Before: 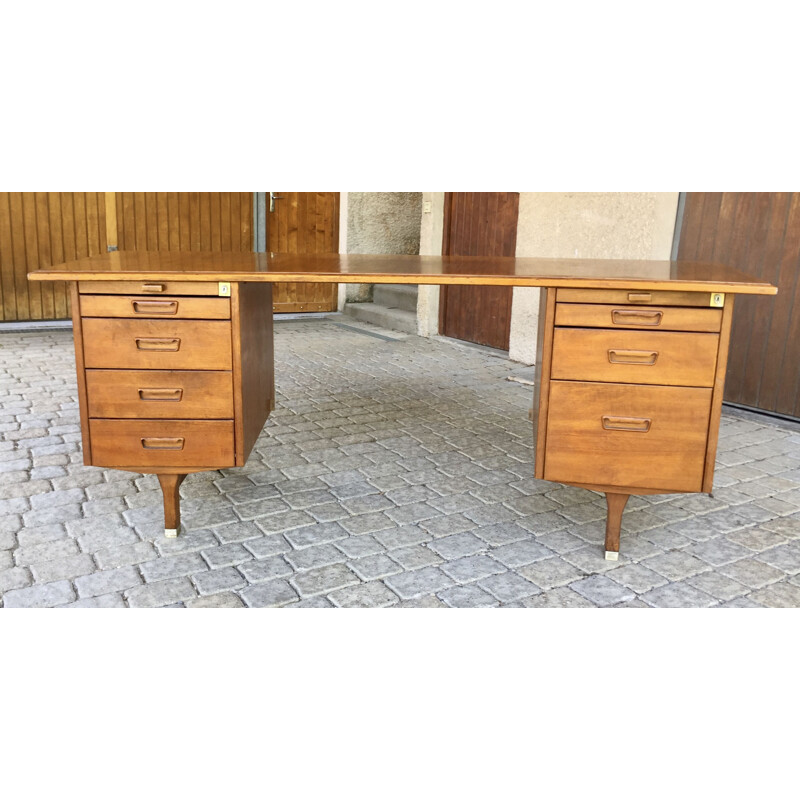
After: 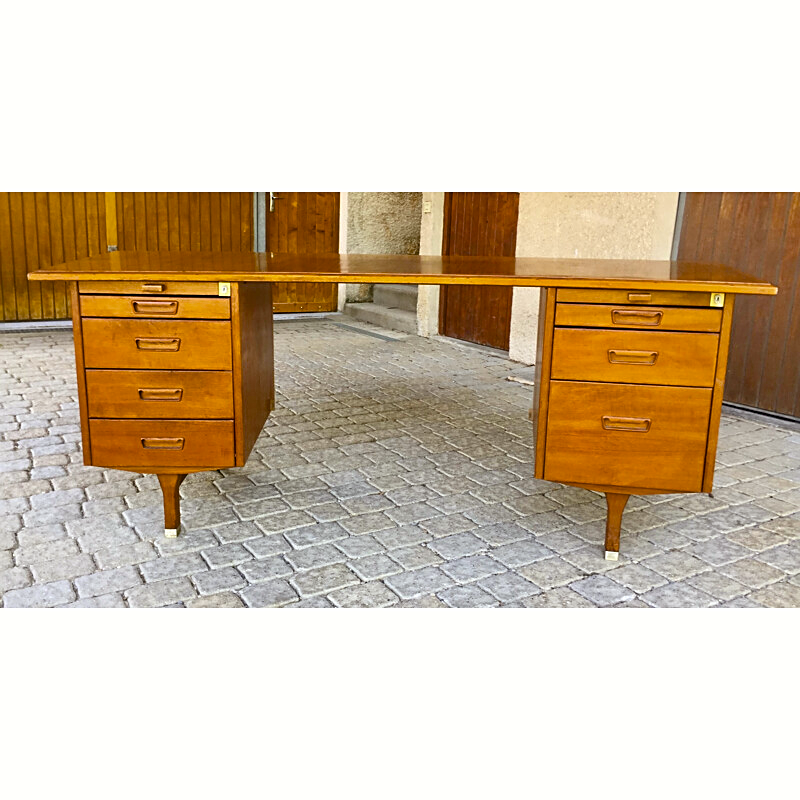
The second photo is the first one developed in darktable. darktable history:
sharpen: on, module defaults
color balance rgb: power › chroma 0.705%, power › hue 60°, perceptual saturation grading › global saturation 25.747%, global vibrance 10.082%, saturation formula JzAzBz (2021)
